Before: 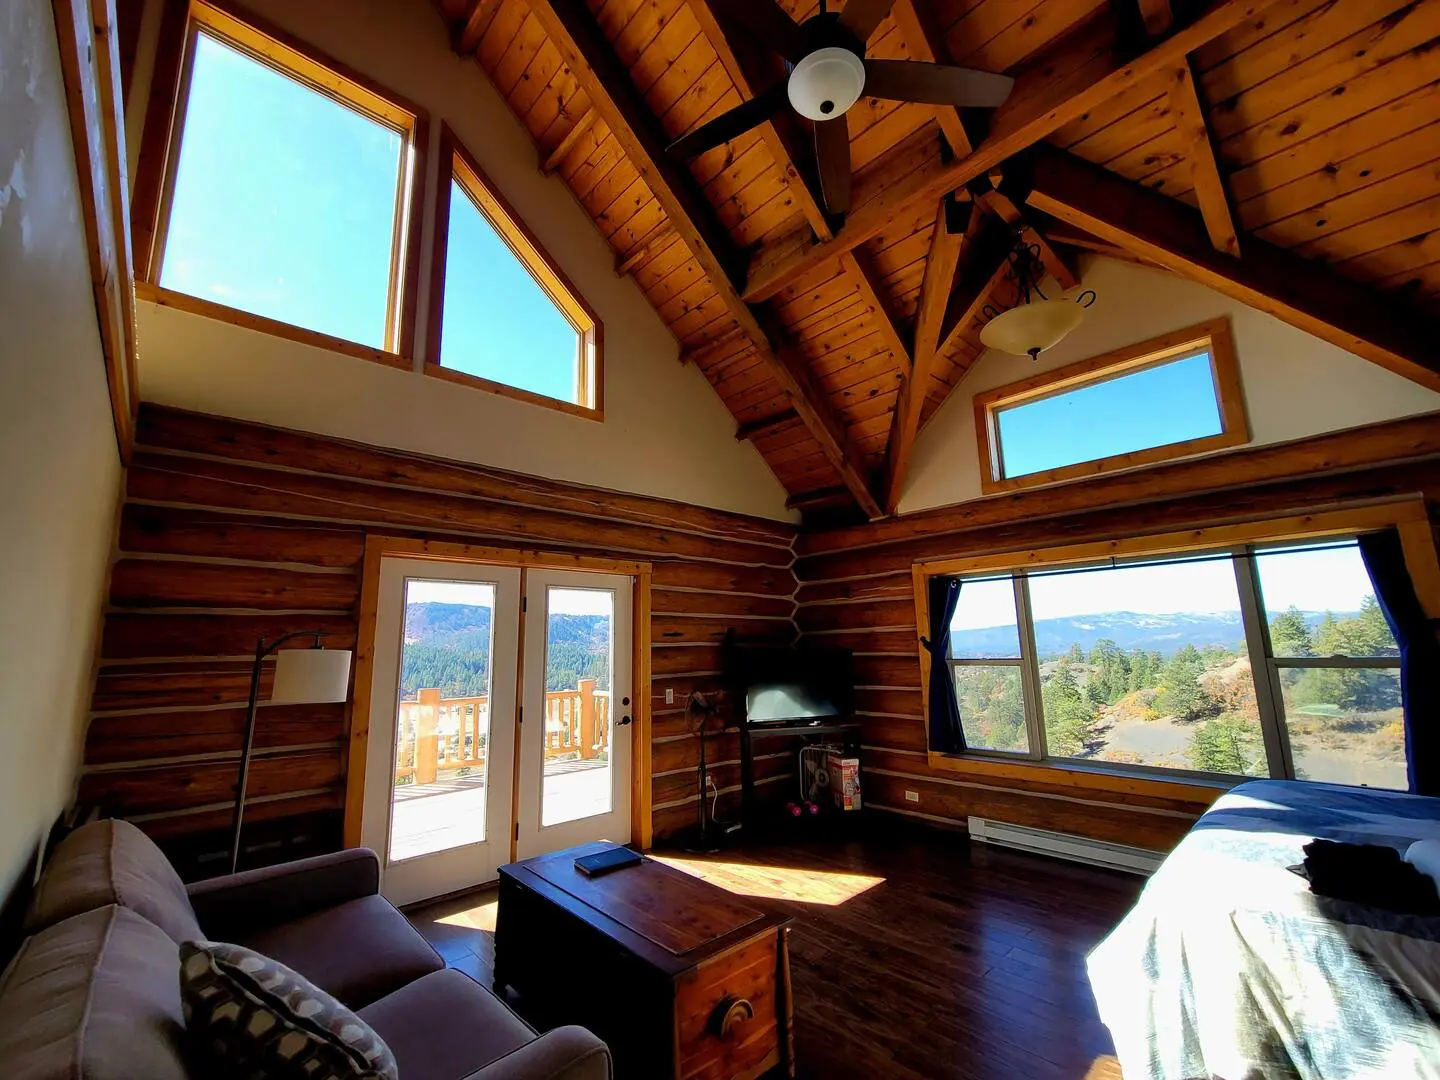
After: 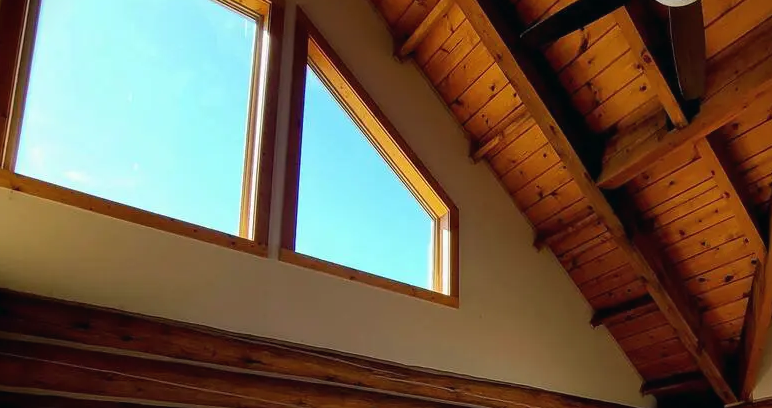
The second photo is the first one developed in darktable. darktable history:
crop: left 10.121%, top 10.631%, right 36.218%, bottom 51.526%
base curve: exposure shift 0, preserve colors none
vignetting: fall-off start 97.23%, saturation -0.024, center (-0.033, -0.042), width/height ratio 1.179, unbound false
color balance: mode lift, gamma, gain (sRGB), lift [1, 1, 1.022, 1.026]
